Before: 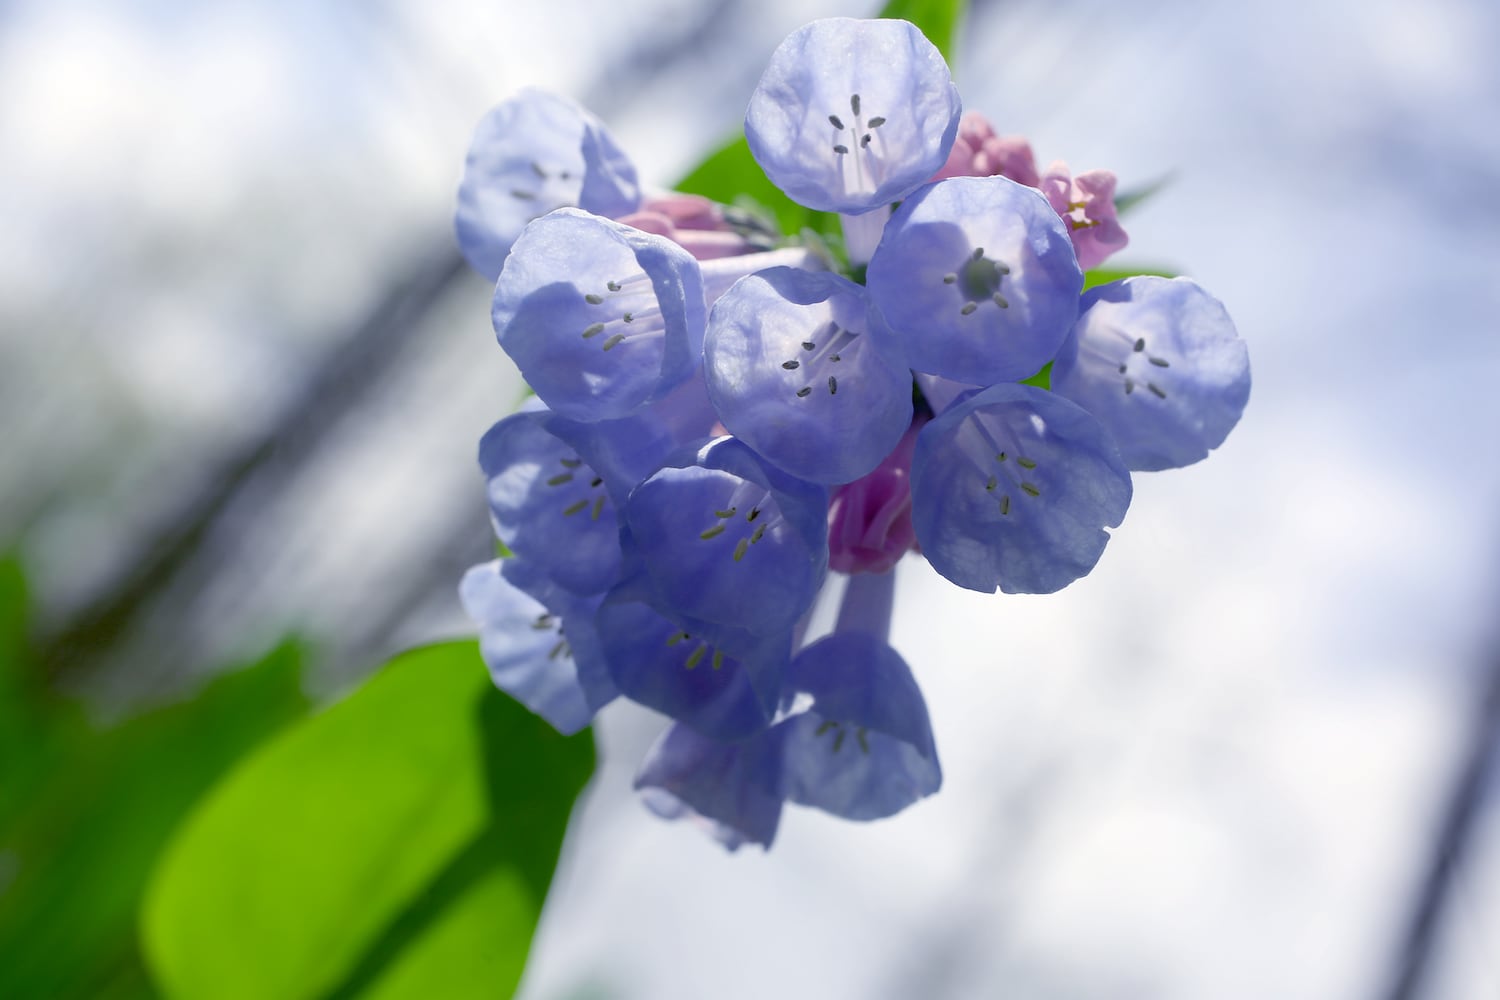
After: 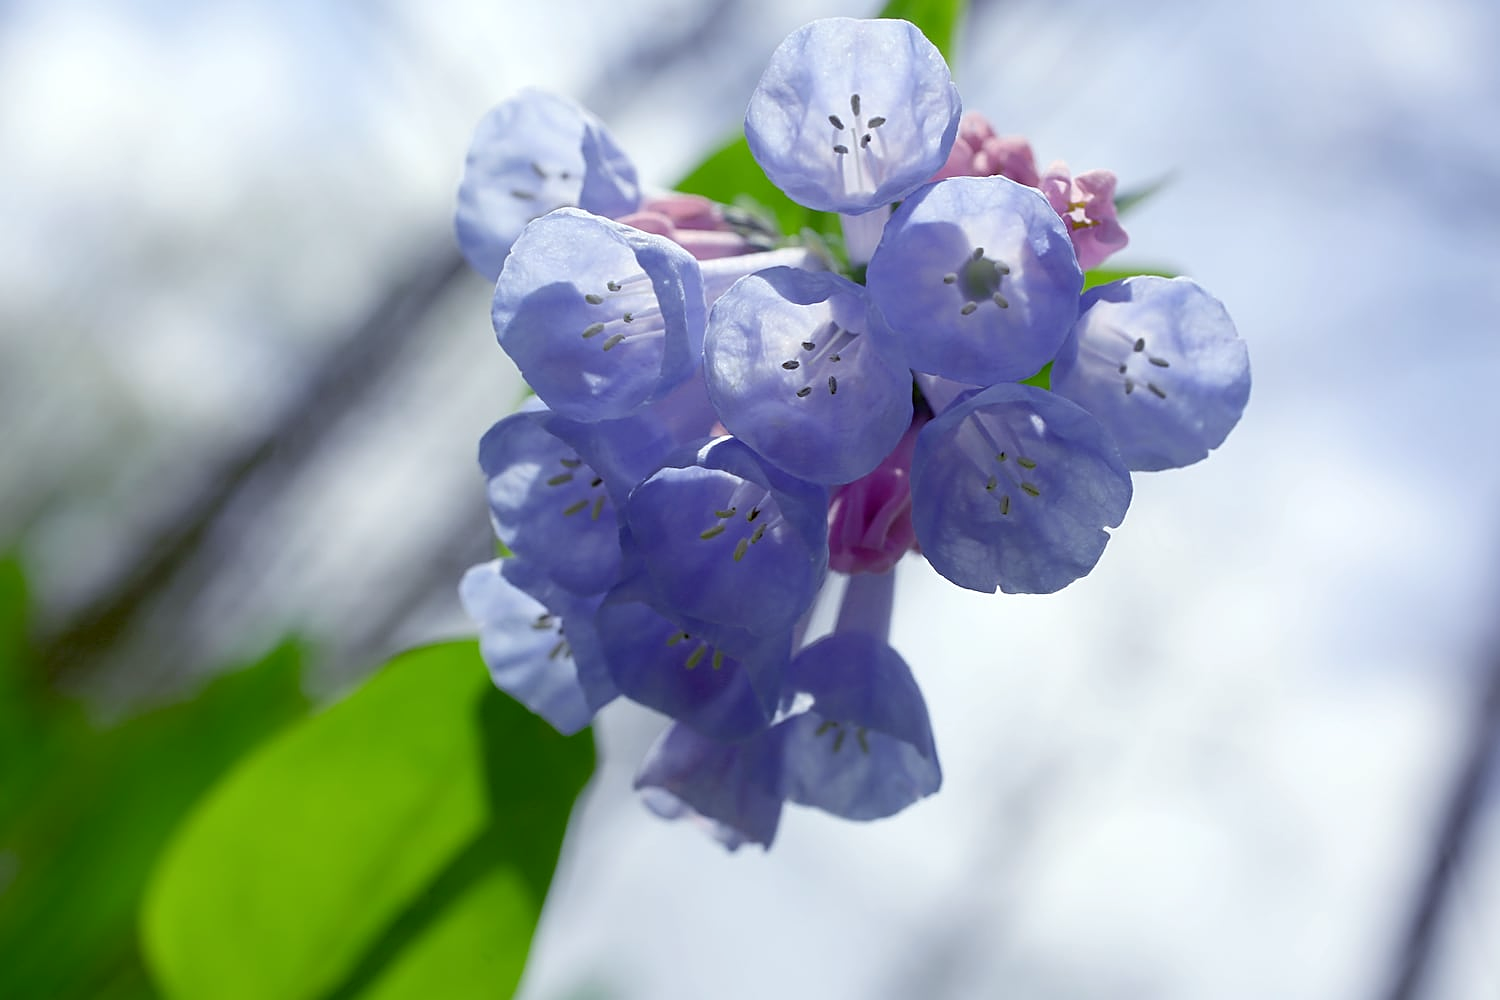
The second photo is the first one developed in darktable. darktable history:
color correction: highlights a* -2.73, highlights b* -2.09, shadows a* 2.41, shadows b* 2.73
sharpen: on, module defaults
